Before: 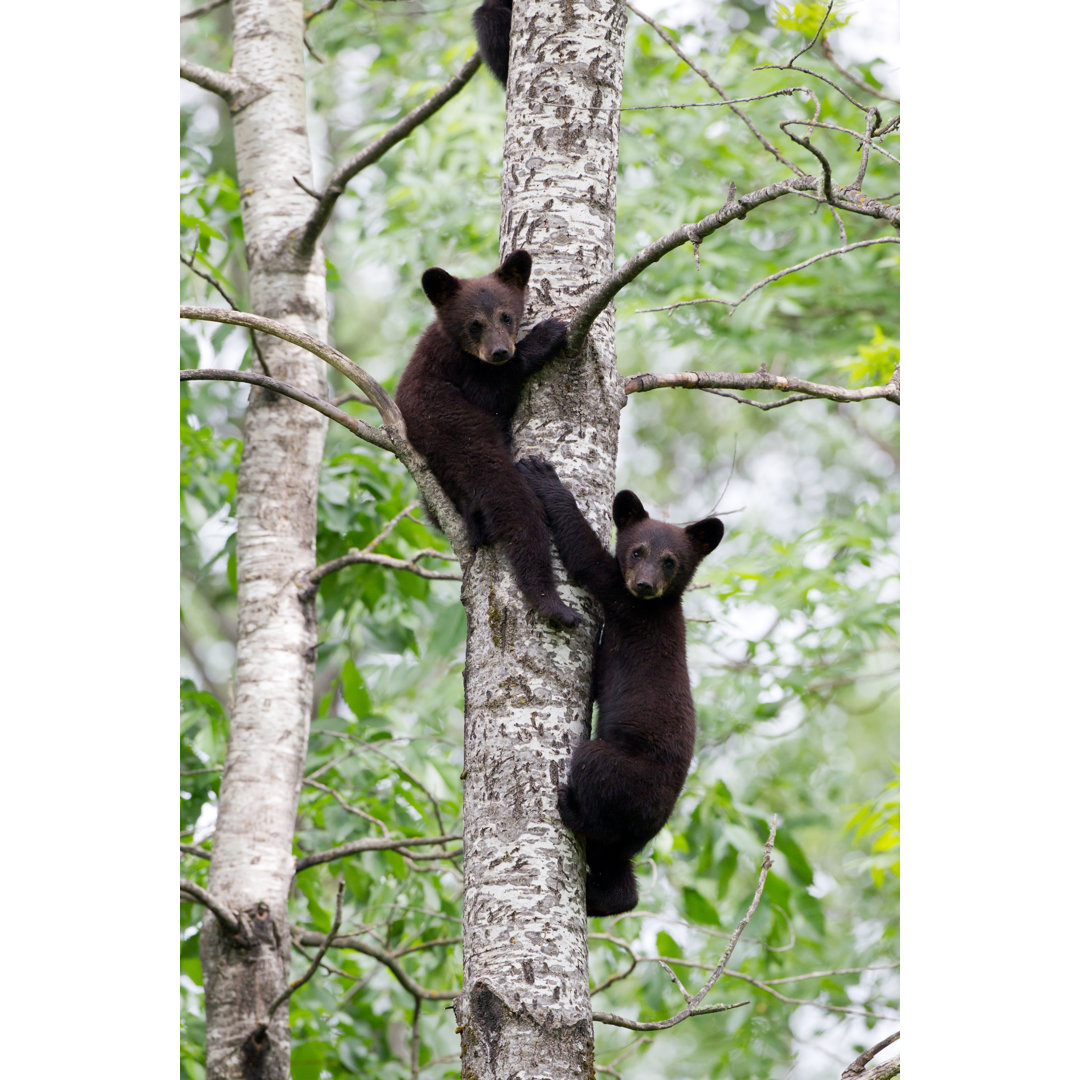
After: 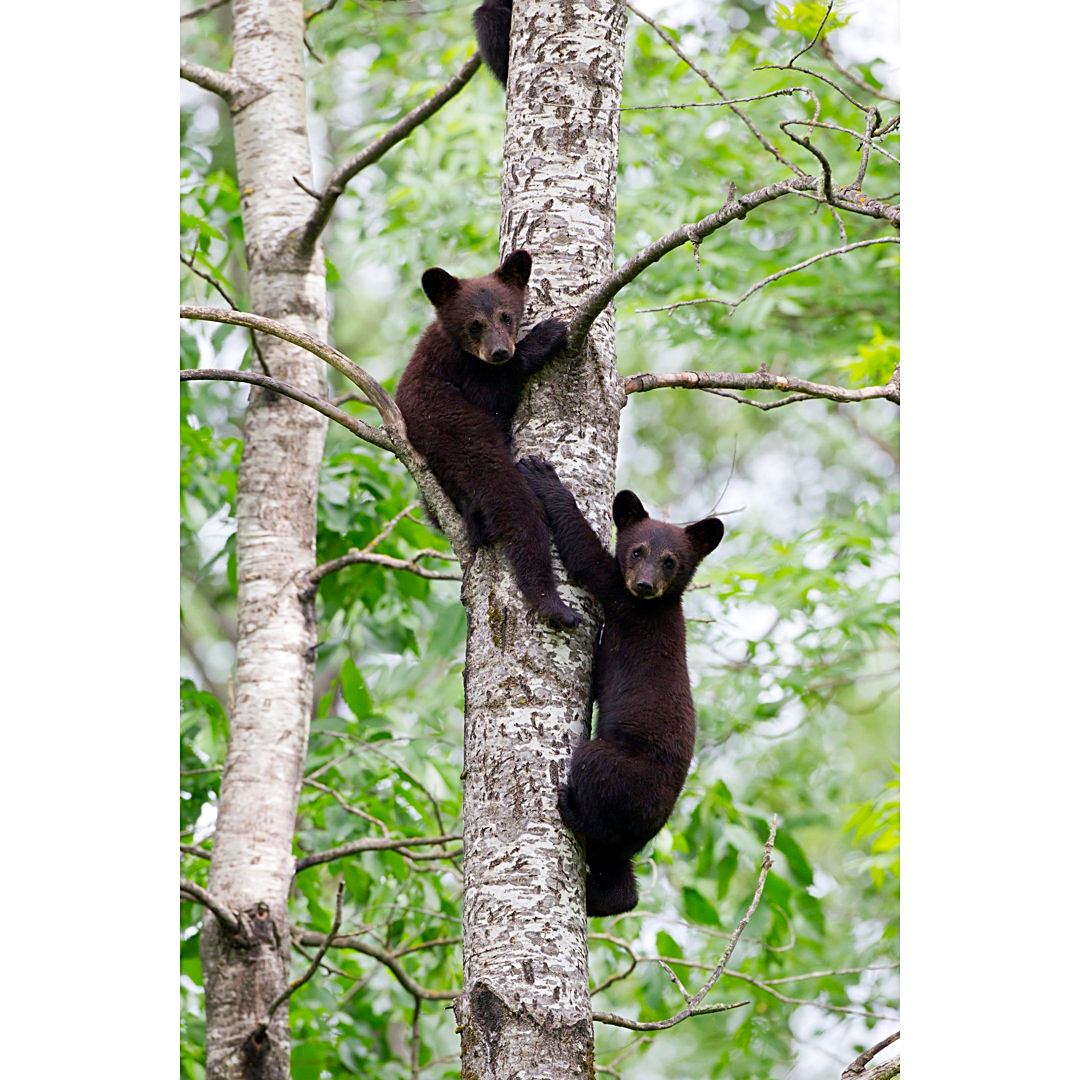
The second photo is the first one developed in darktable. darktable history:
color correction: highlights b* -0.034, saturation 1.32
sharpen: on, module defaults
